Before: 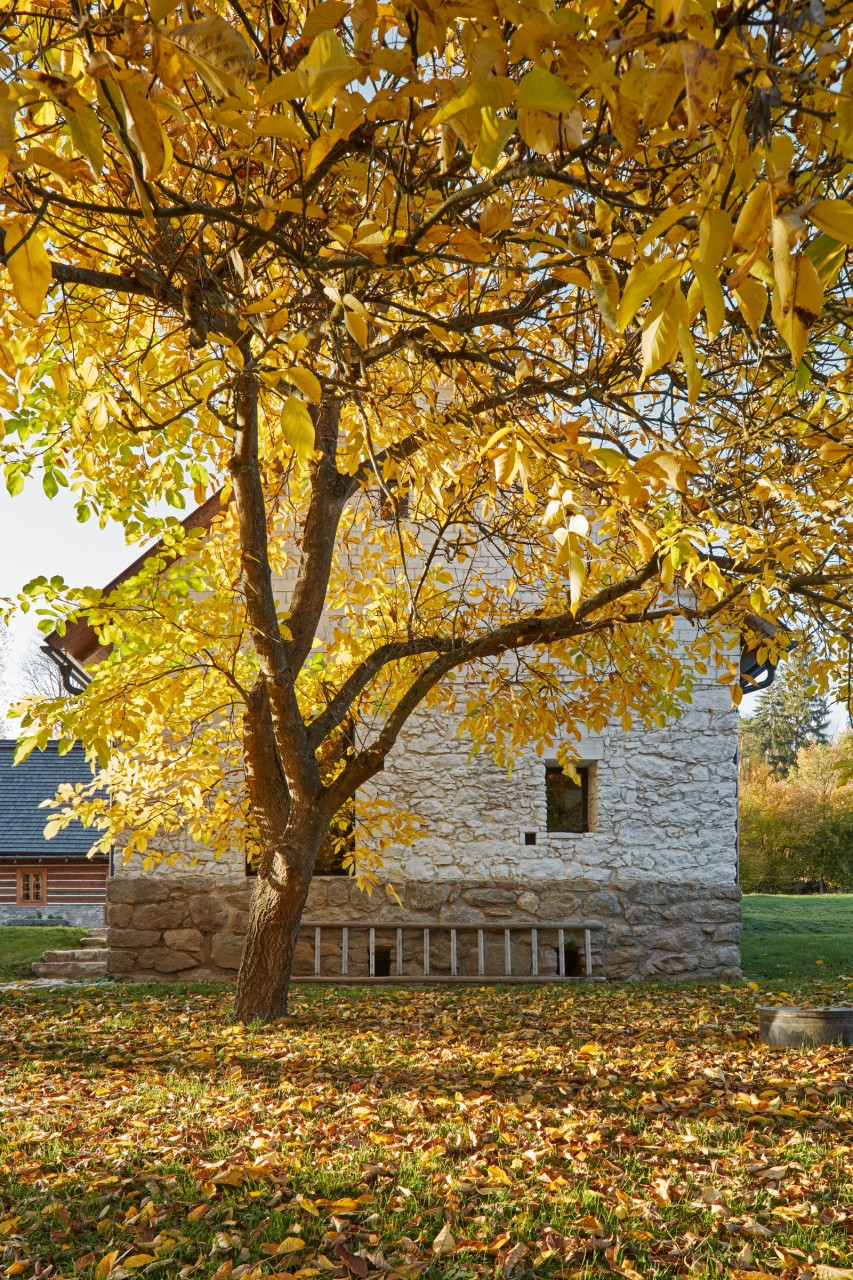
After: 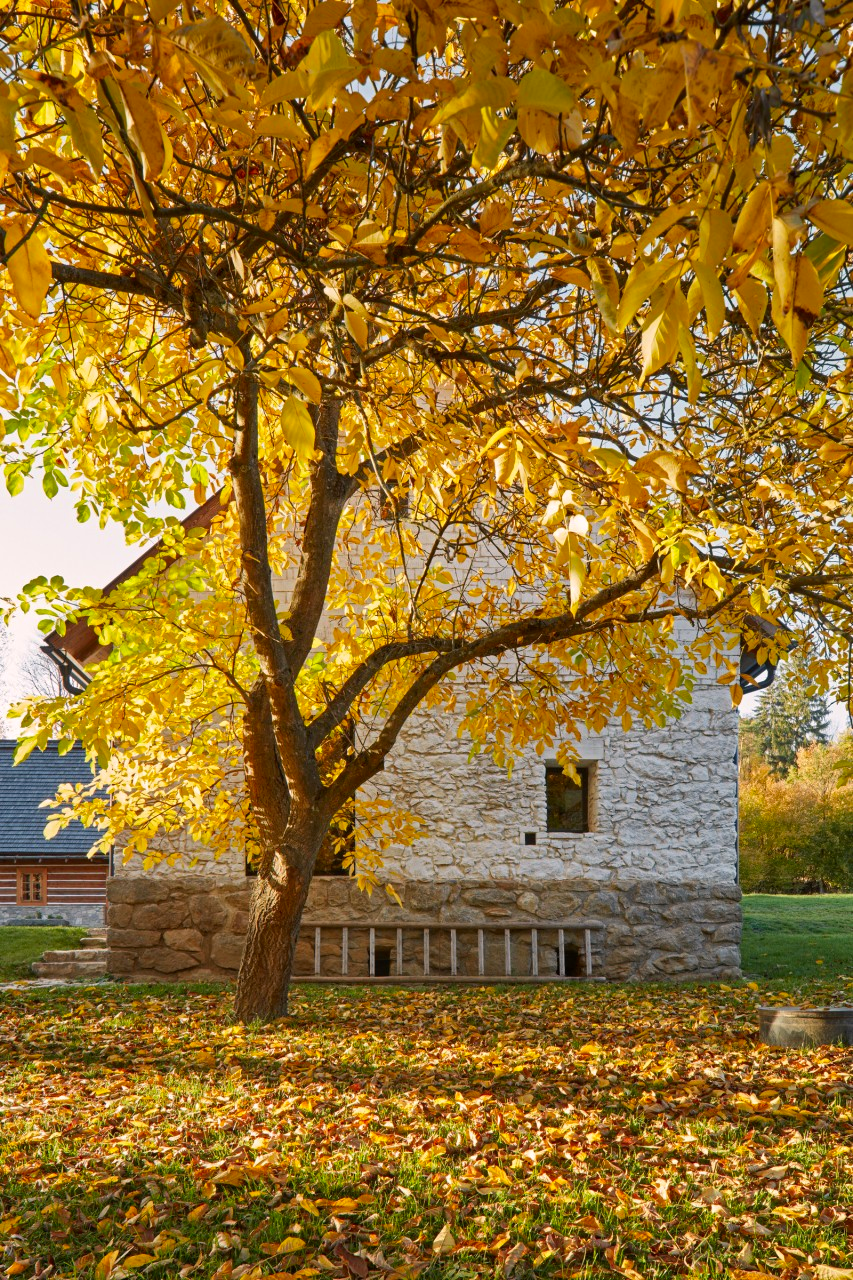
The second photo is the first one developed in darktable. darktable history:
color correction: highlights a* 3.5, highlights b* 1.69, saturation 1.2
